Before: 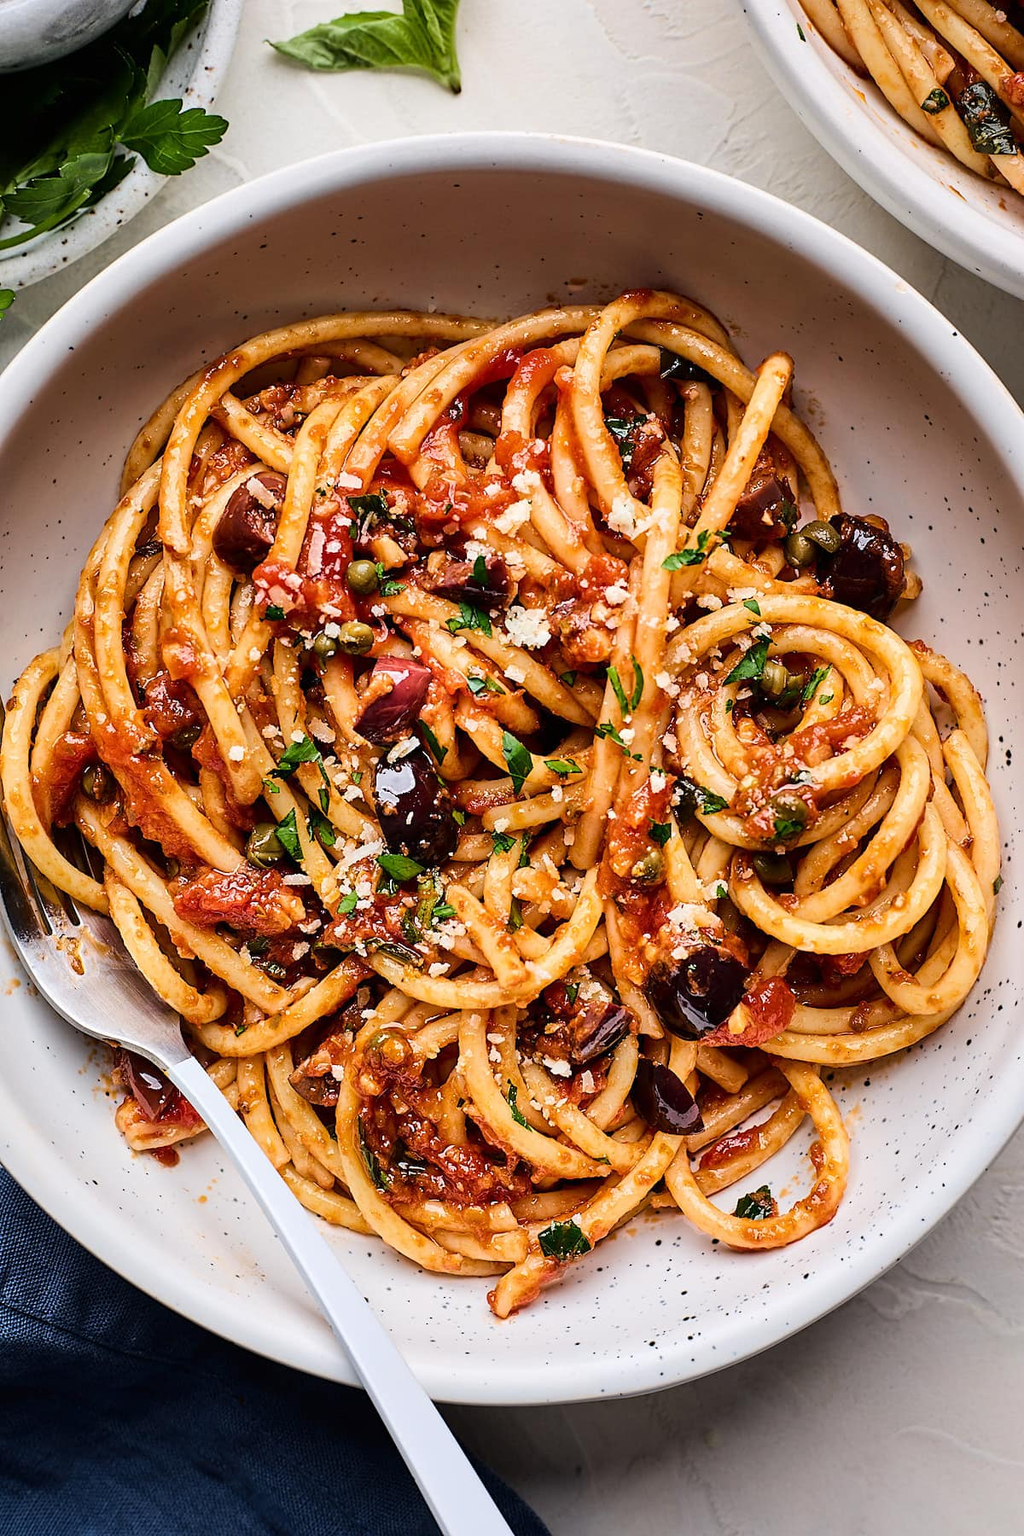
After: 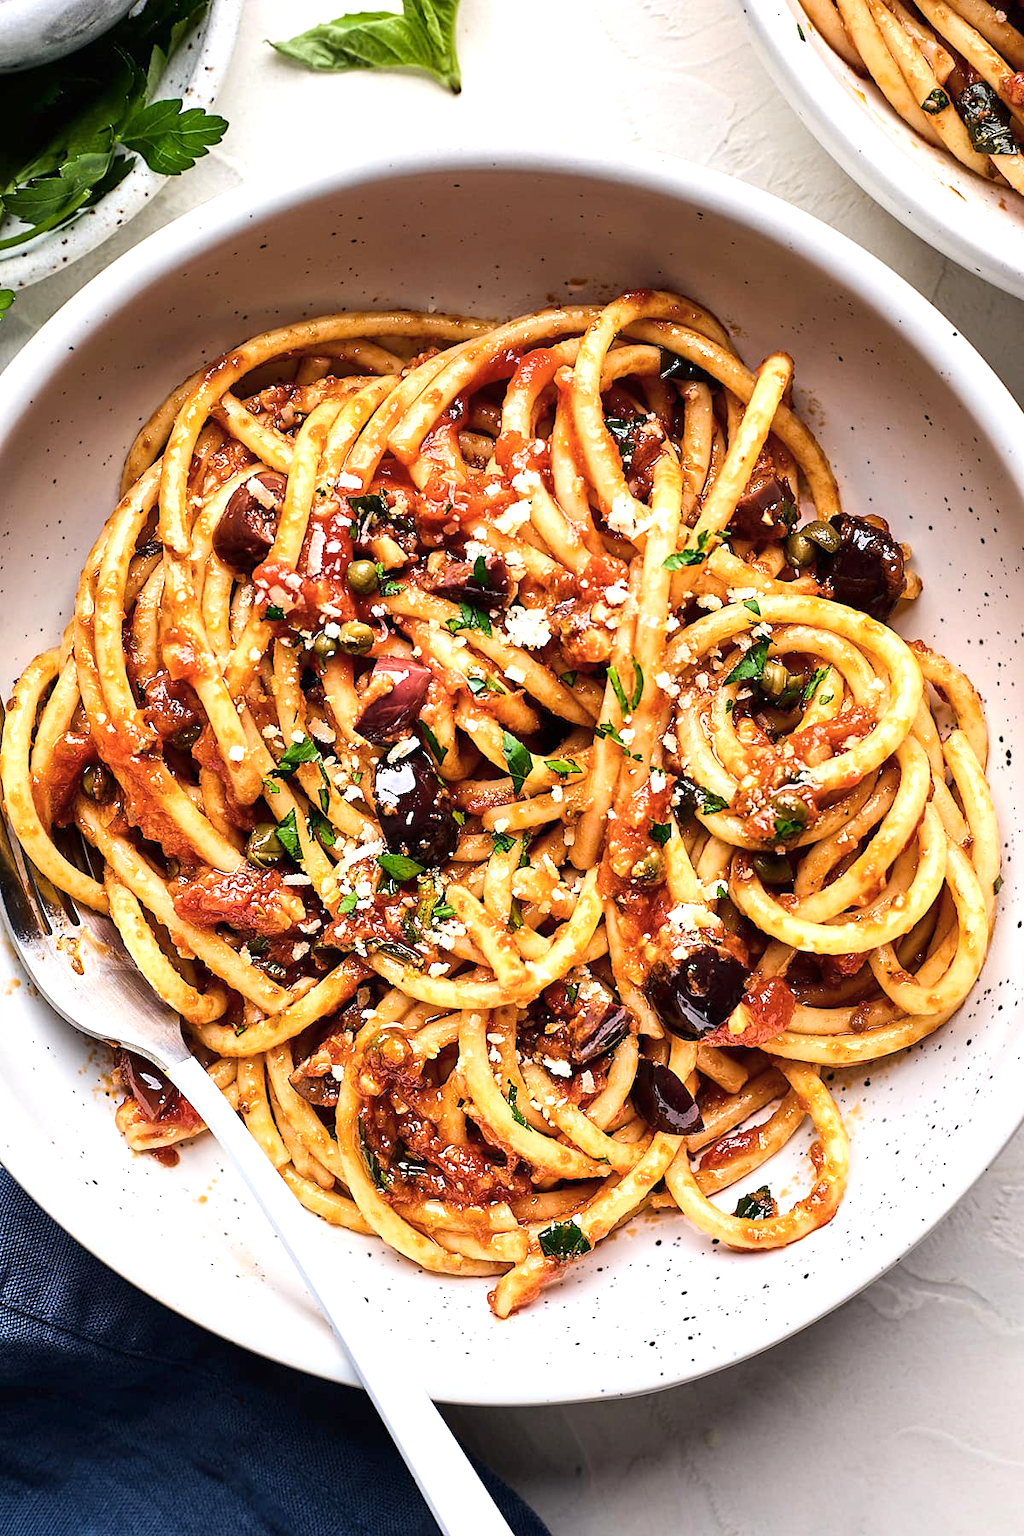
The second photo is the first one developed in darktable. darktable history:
exposure: exposure 0.605 EV, compensate highlight preservation false
color zones: curves: ch1 [(0.077, 0.436) (0.25, 0.5) (0.75, 0.5)]
